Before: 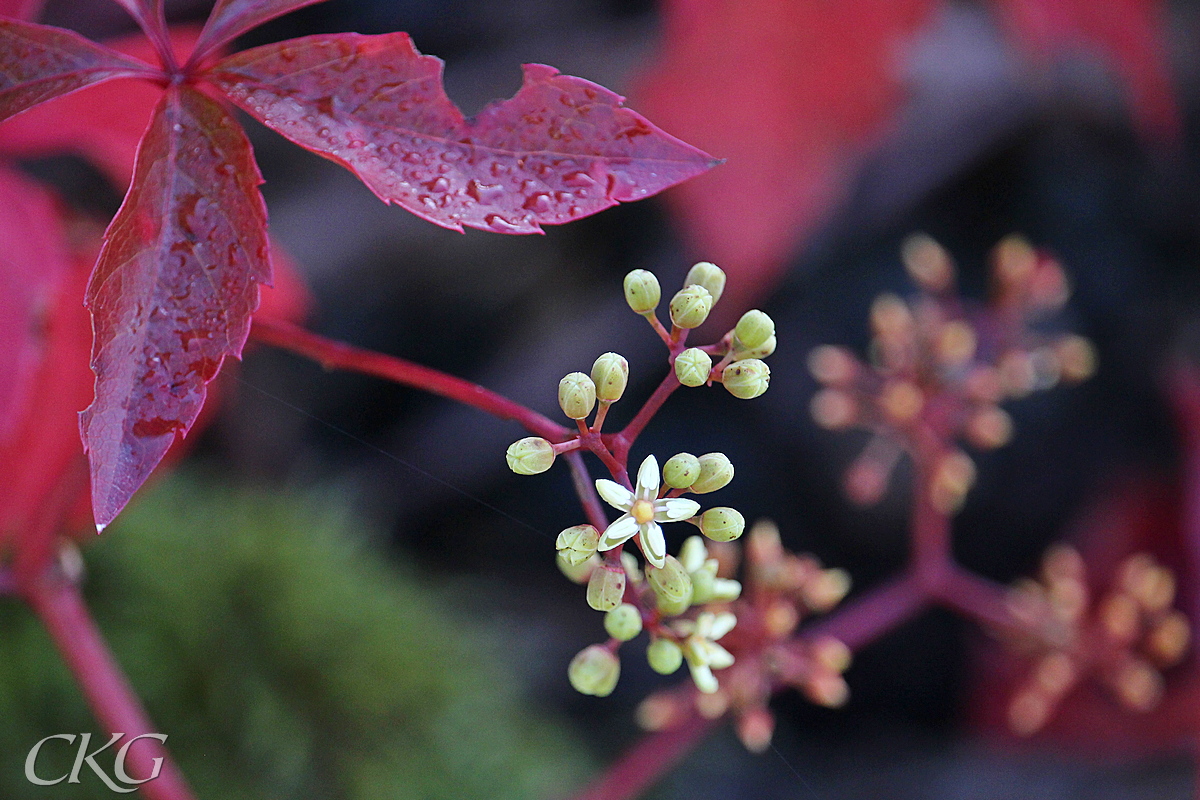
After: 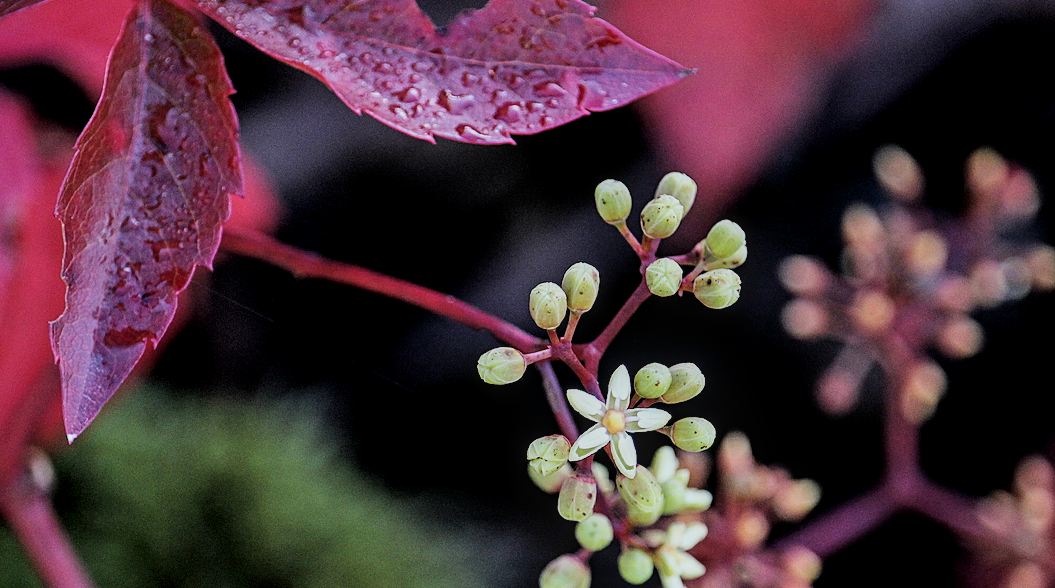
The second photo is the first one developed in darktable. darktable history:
crop and rotate: left 2.425%, top 11.305%, right 9.6%, bottom 15.08%
local contrast: on, module defaults
filmic rgb: black relative exposure -5 EV, hardness 2.88, contrast 1.4, highlights saturation mix -20%
